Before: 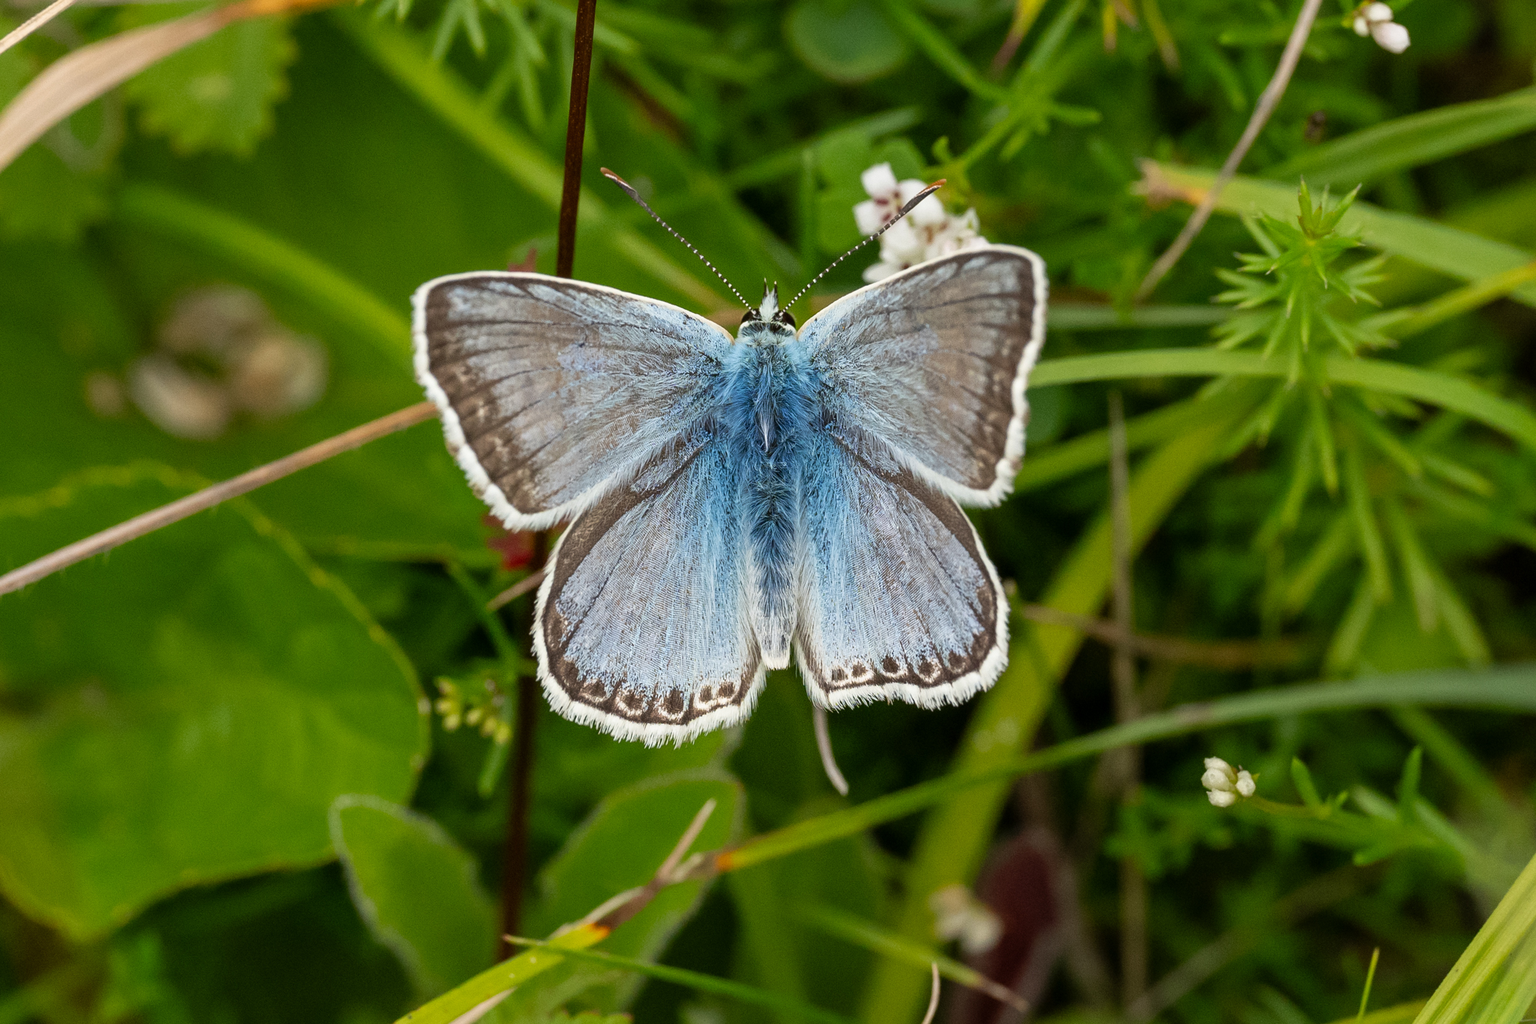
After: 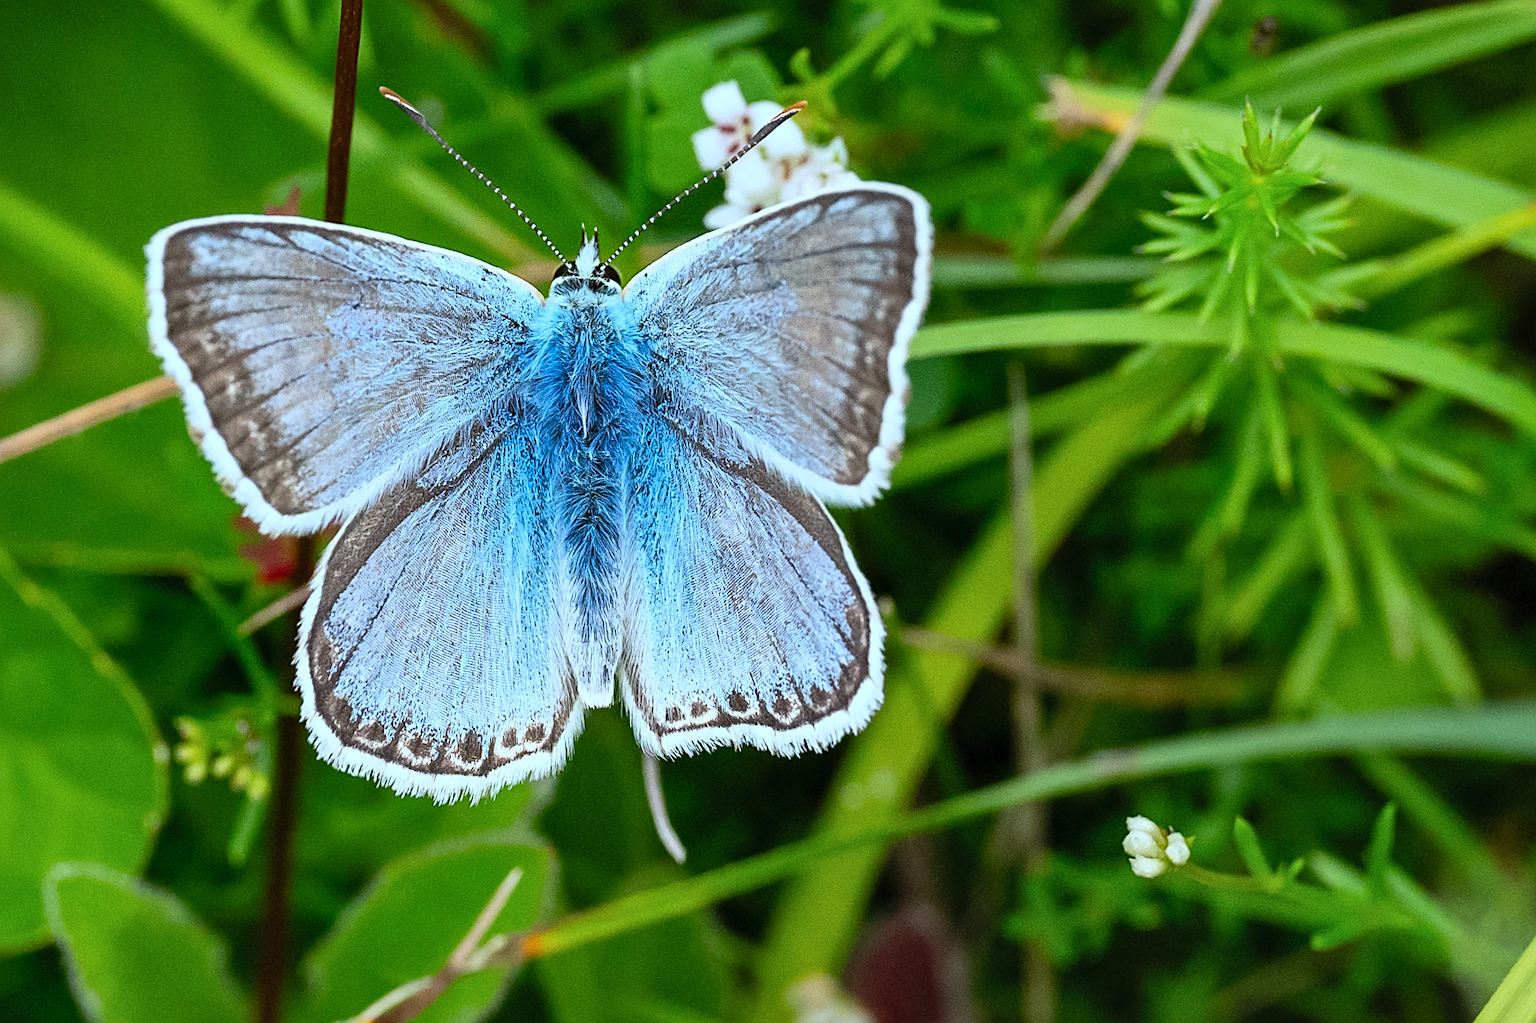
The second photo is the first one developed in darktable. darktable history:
contrast brightness saturation: contrast 0.2, brightness 0.16, saturation 0.22
white balance: red 0.984, blue 1.059
crop: left 19.159%, top 9.58%, bottom 9.58%
sharpen: on, module defaults
color calibration: illuminant F (fluorescent), F source F9 (Cool White Deluxe 4150 K) – high CRI, x 0.374, y 0.373, temperature 4158.34 K
shadows and highlights: shadows 29.61, highlights -30.47, low approximation 0.01, soften with gaussian
